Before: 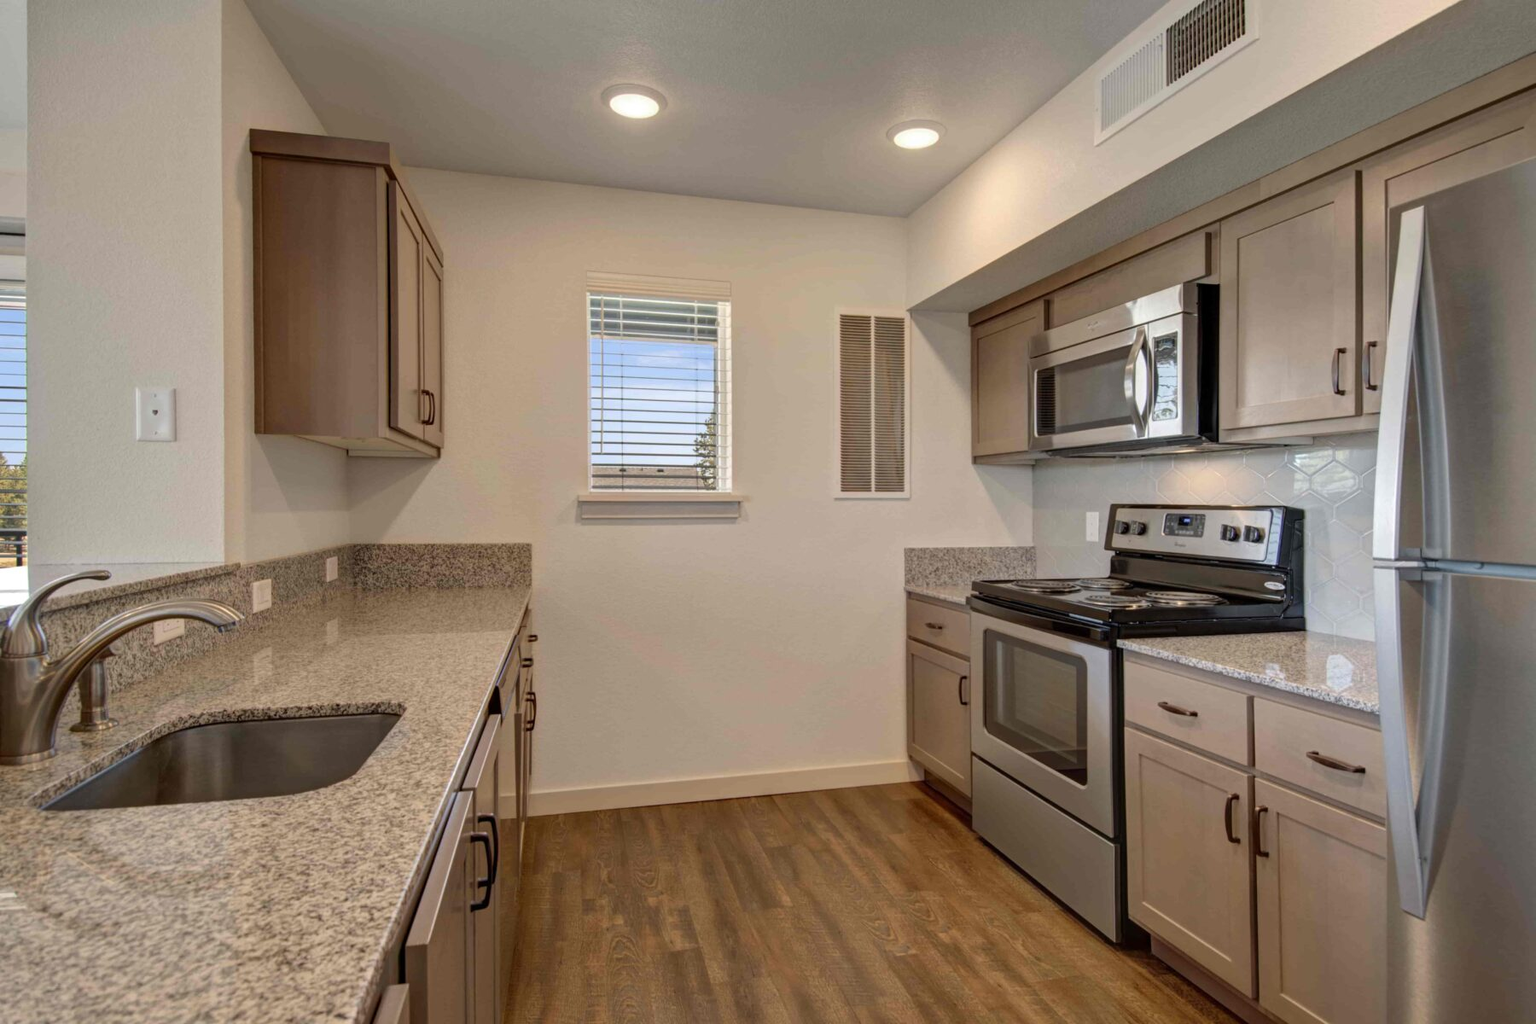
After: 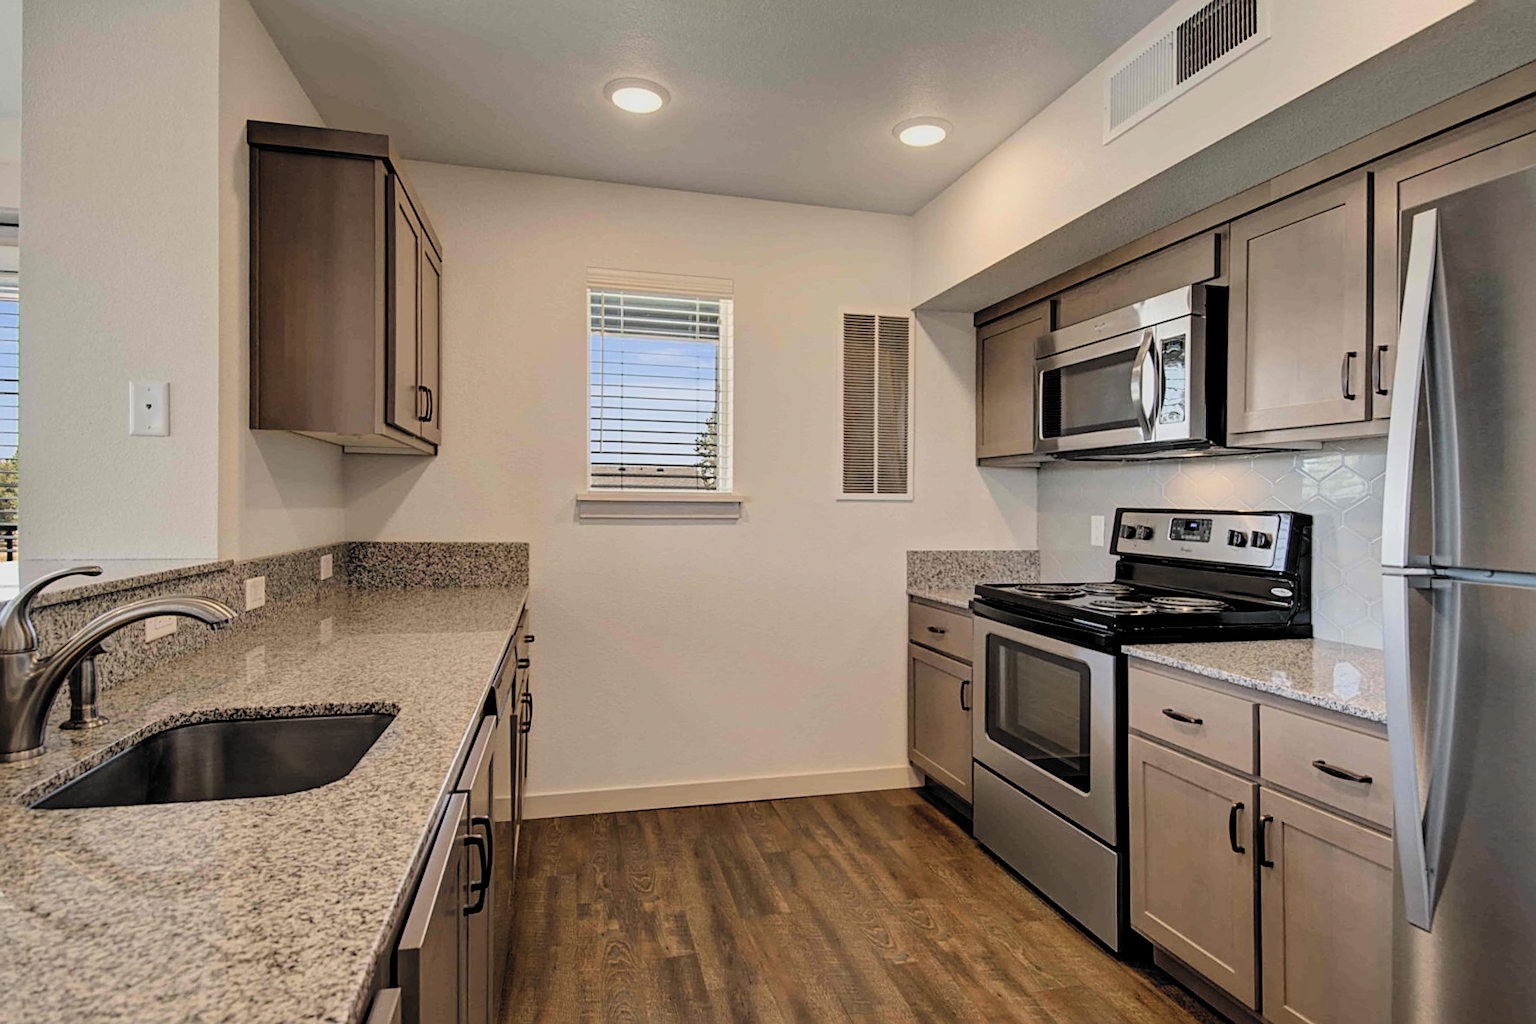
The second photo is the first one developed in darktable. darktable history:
filmic rgb: black relative exposure -5.03 EV, white relative exposure 3.99 EV, hardness 2.88, contrast 1.297, highlights saturation mix -31.04%, color science v6 (2022)
crop and rotate: angle -0.507°
exposure: black level correction -0.001, exposure 0.08 EV, compensate exposure bias true, compensate highlight preservation false
shadows and highlights: radius 330.23, shadows 55.08, highlights -99.25, compress 94.37%, soften with gaussian
sharpen: on, module defaults
